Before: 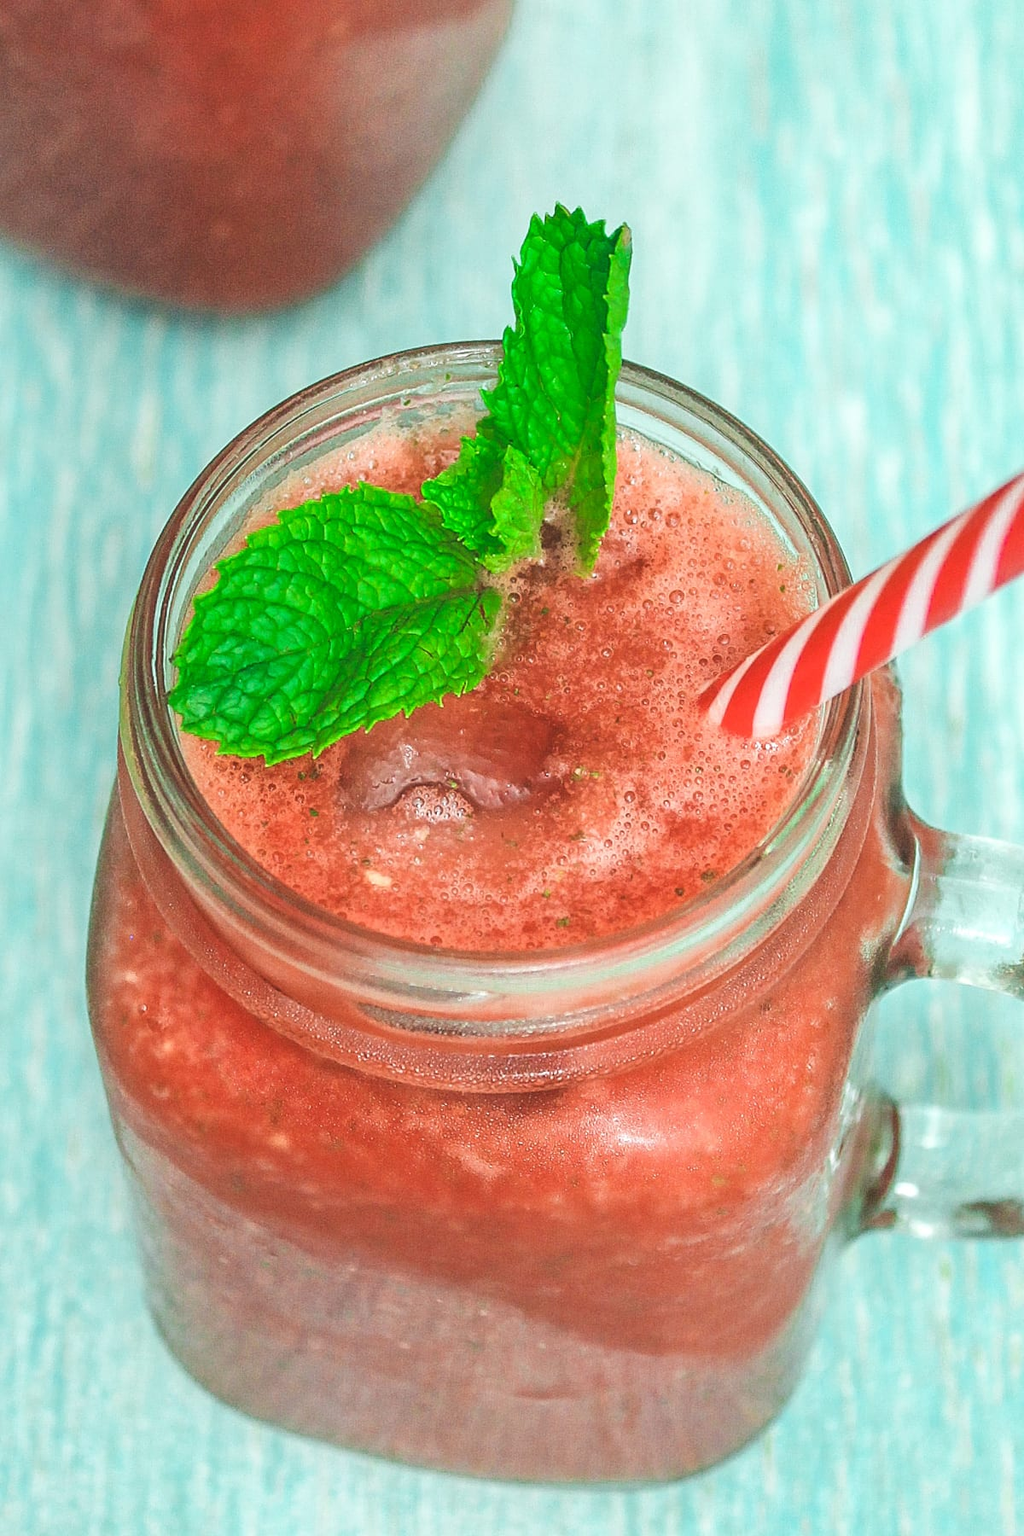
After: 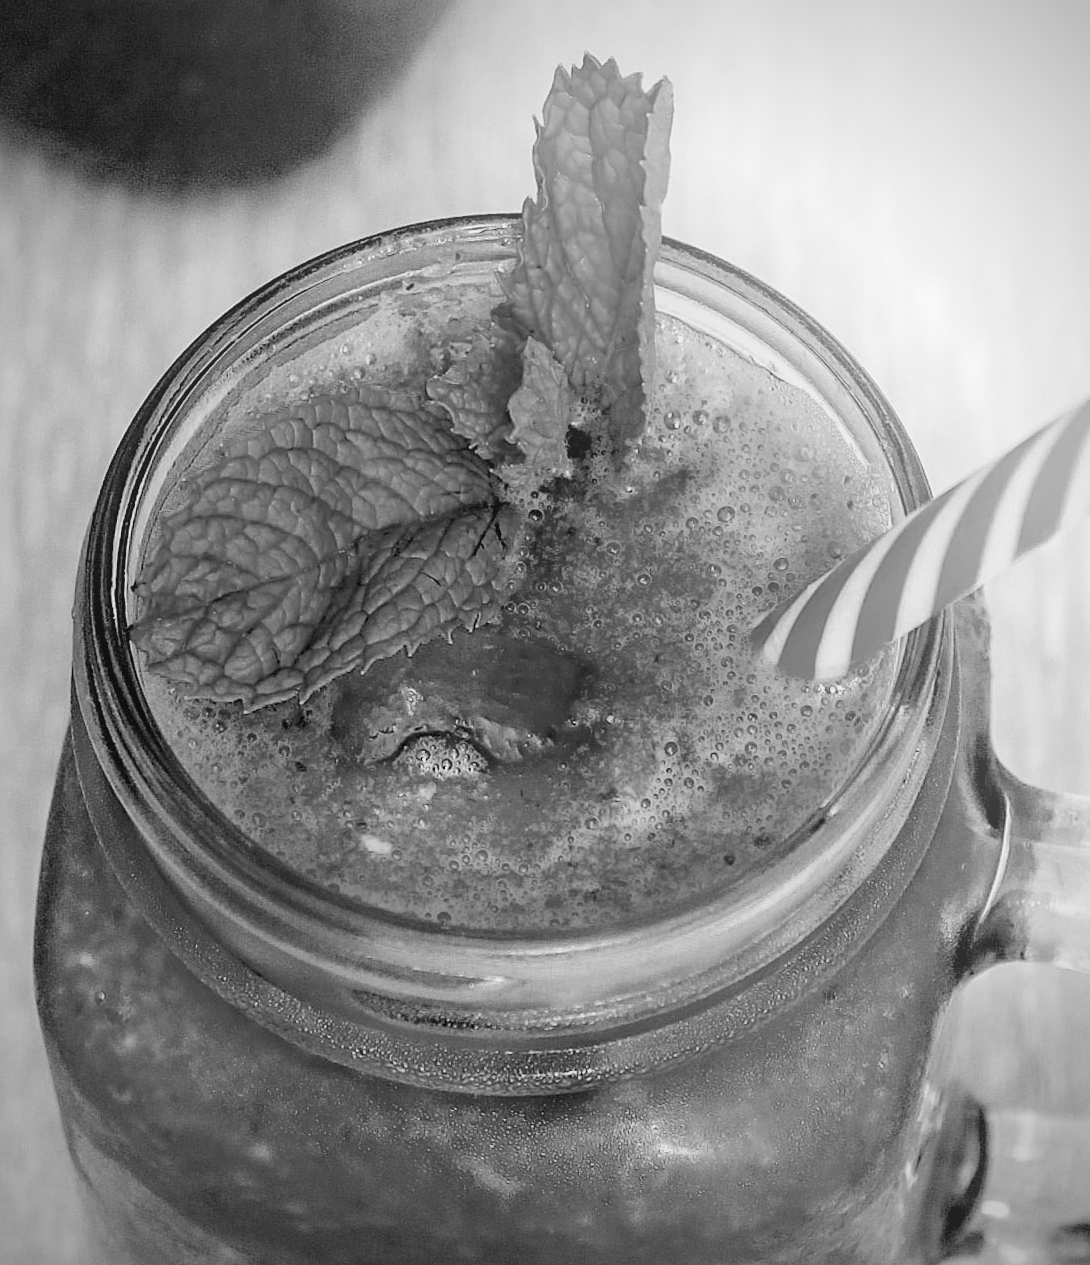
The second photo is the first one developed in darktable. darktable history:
color calibration: output gray [0.18, 0.41, 0.41, 0], gray › normalize channels true, illuminant same as pipeline (D50), adaptation XYZ, x 0.346, y 0.359, gamut compression 0
exposure: black level correction 0.1, exposure -0.092 EV, compensate highlight preservation false
crop: left 5.596%, top 10.314%, right 3.534%, bottom 19.395%
vignetting: on, module defaults
bloom: size 40%
